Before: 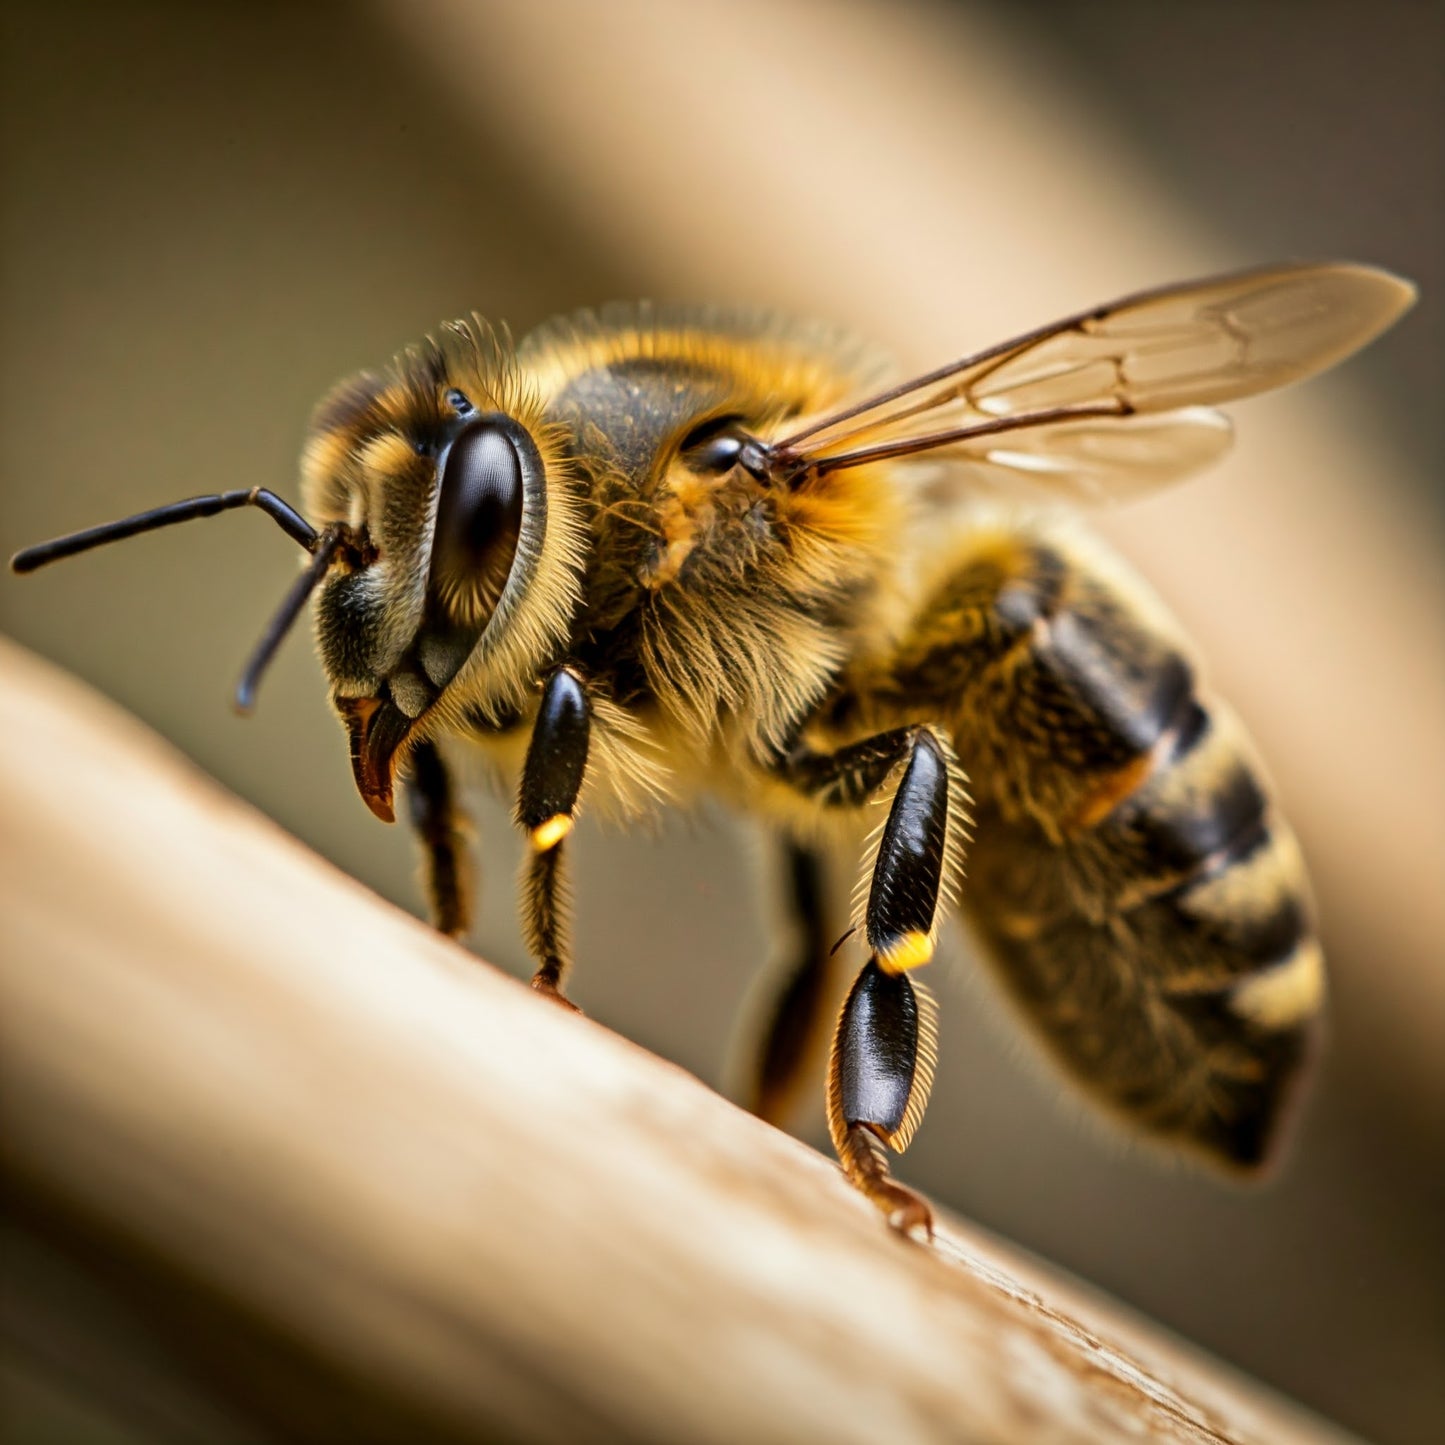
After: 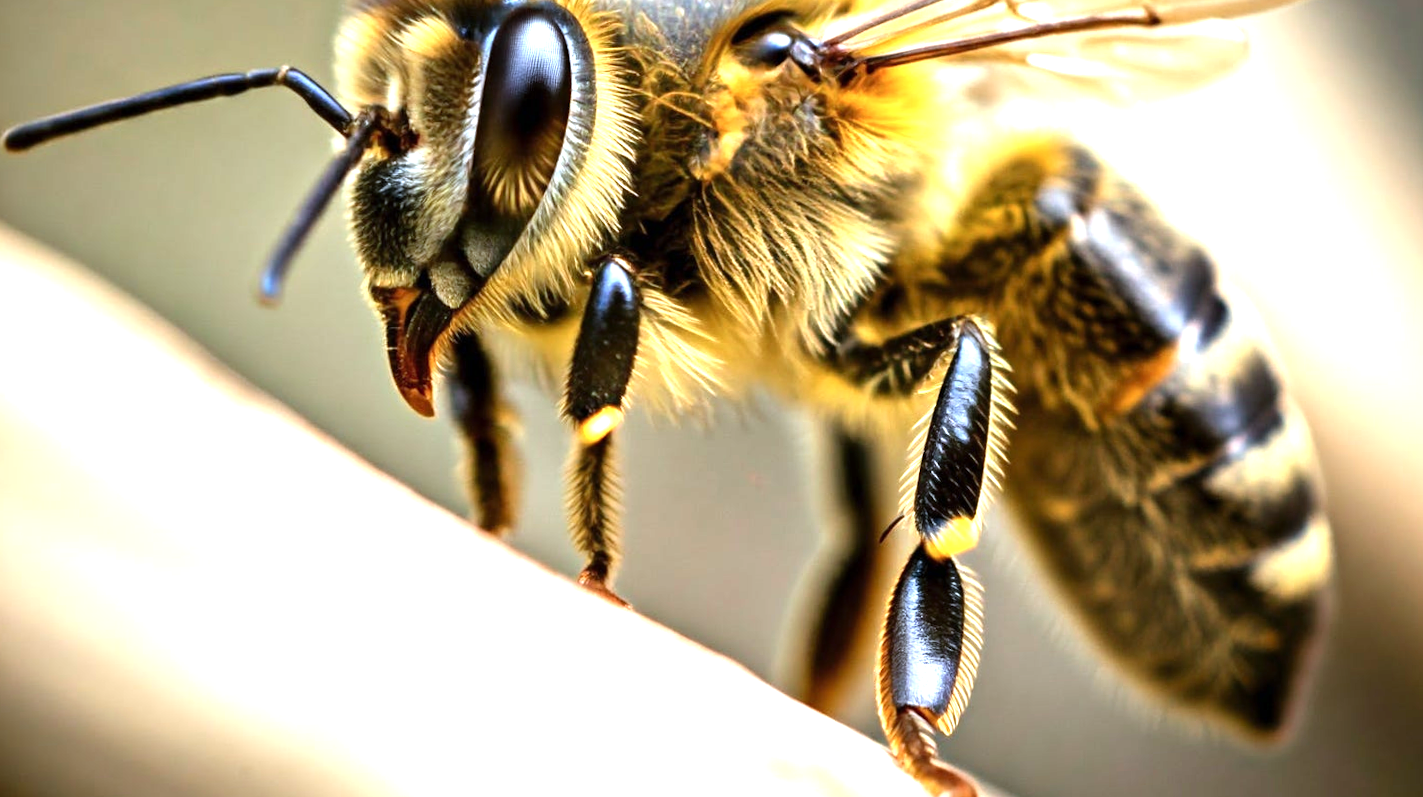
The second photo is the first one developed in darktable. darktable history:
rotate and perspective: rotation -0.013°, lens shift (vertical) -0.027, lens shift (horizontal) 0.178, crop left 0.016, crop right 0.989, crop top 0.082, crop bottom 0.918
color calibration: x 0.38, y 0.391, temperature 4086.74 K
crop and rotate: top 25.357%, bottom 13.942%
levels: levels [0, 0.352, 0.703]
